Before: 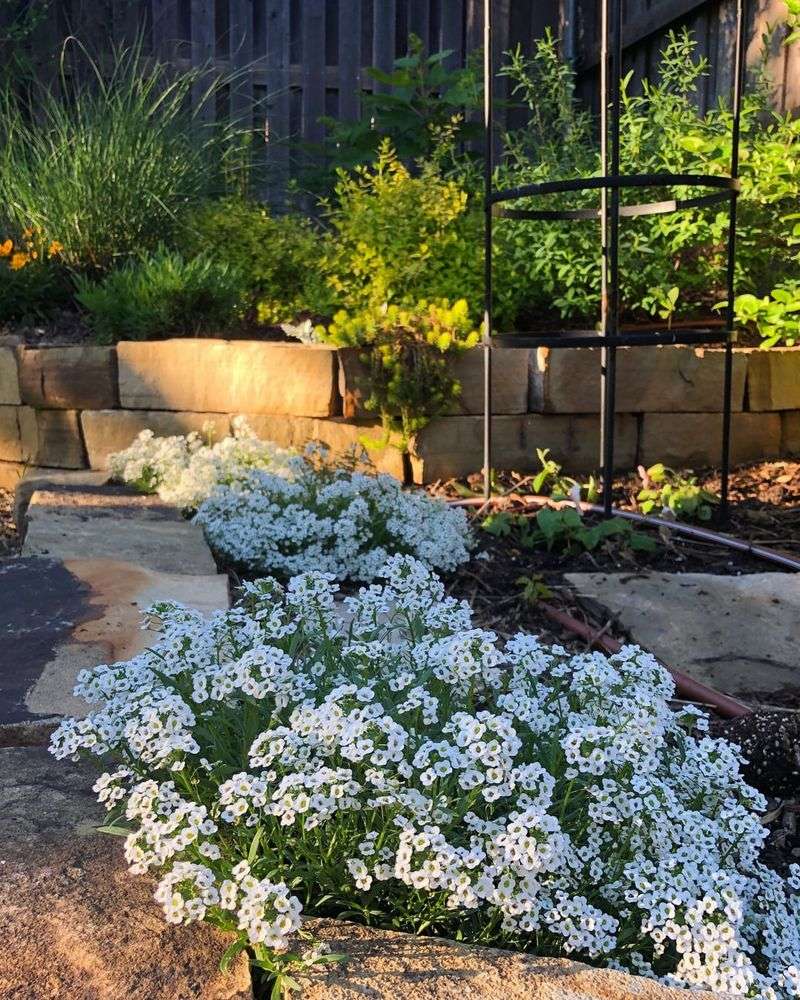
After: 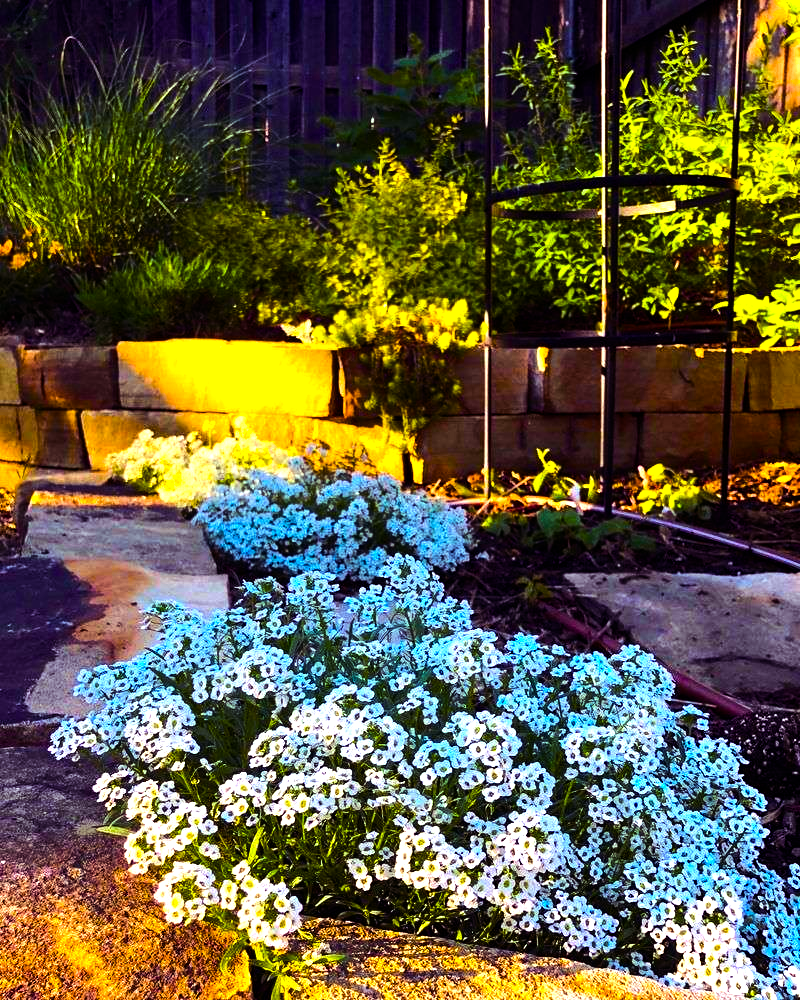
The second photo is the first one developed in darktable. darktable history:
color balance rgb: shadows lift › luminance 0.744%, shadows lift › chroma 7%, shadows lift › hue 298.49°, power › luminance -7.617%, power › chroma 1.334%, power › hue 330.47°, linear chroma grading › highlights 99.927%, linear chroma grading › global chroma 23.711%, perceptual saturation grading › global saturation 20%, perceptual saturation grading › highlights -25.906%, perceptual saturation grading › shadows 50.226%, perceptual brilliance grading › highlights 18.459%, perceptual brilliance grading › mid-tones 30.979%, perceptual brilliance grading › shadows -31.095%, global vibrance 14.568%
tone equalizer: -8 EV -0.392 EV, -7 EV -0.375 EV, -6 EV -0.302 EV, -5 EV -0.207 EV, -3 EV 0.189 EV, -2 EV 0.348 EV, -1 EV 0.374 EV, +0 EV 0.419 EV, edges refinement/feathering 500, mask exposure compensation -1.57 EV, preserve details no
